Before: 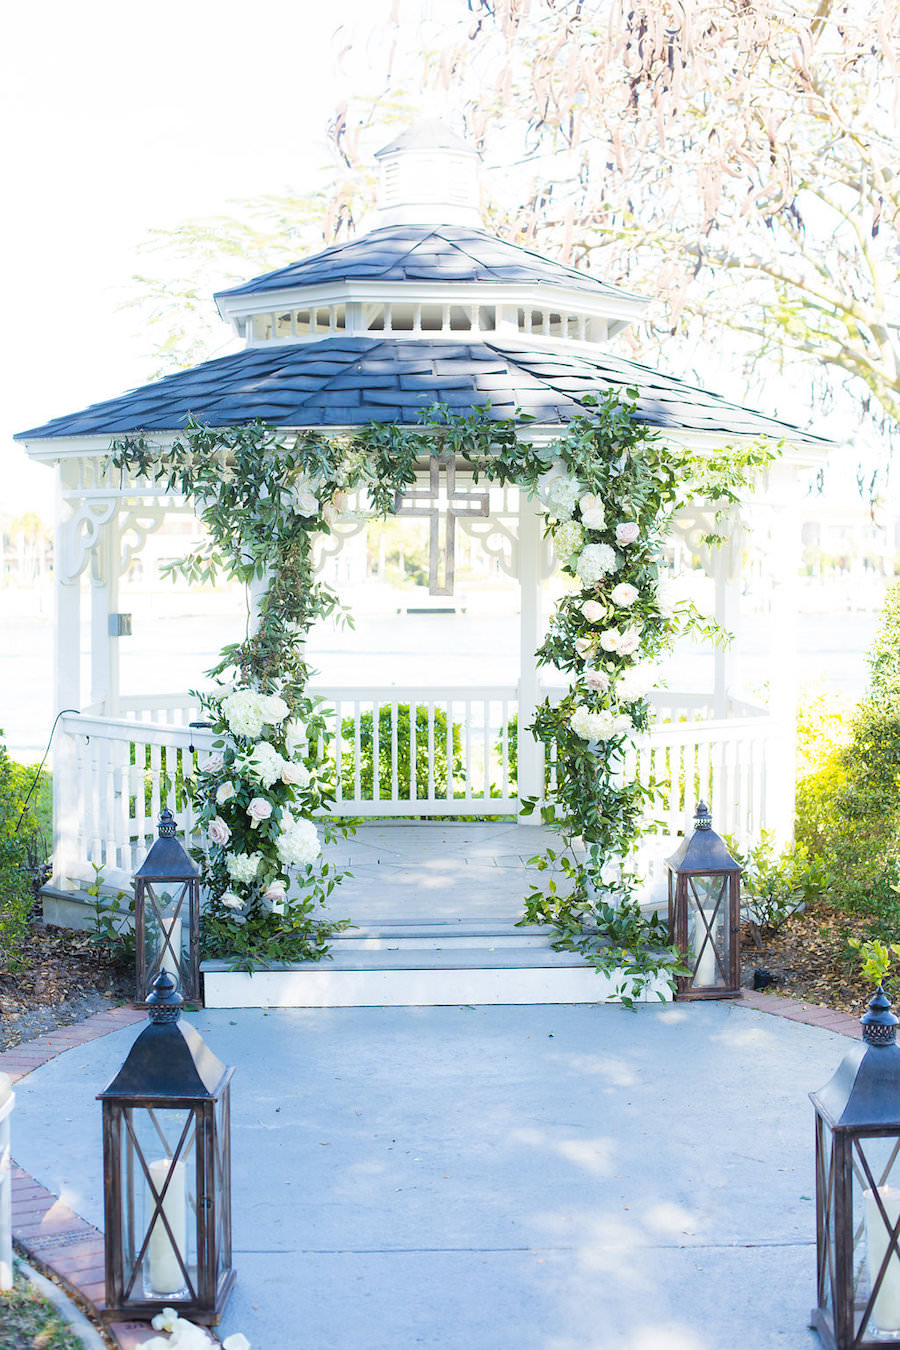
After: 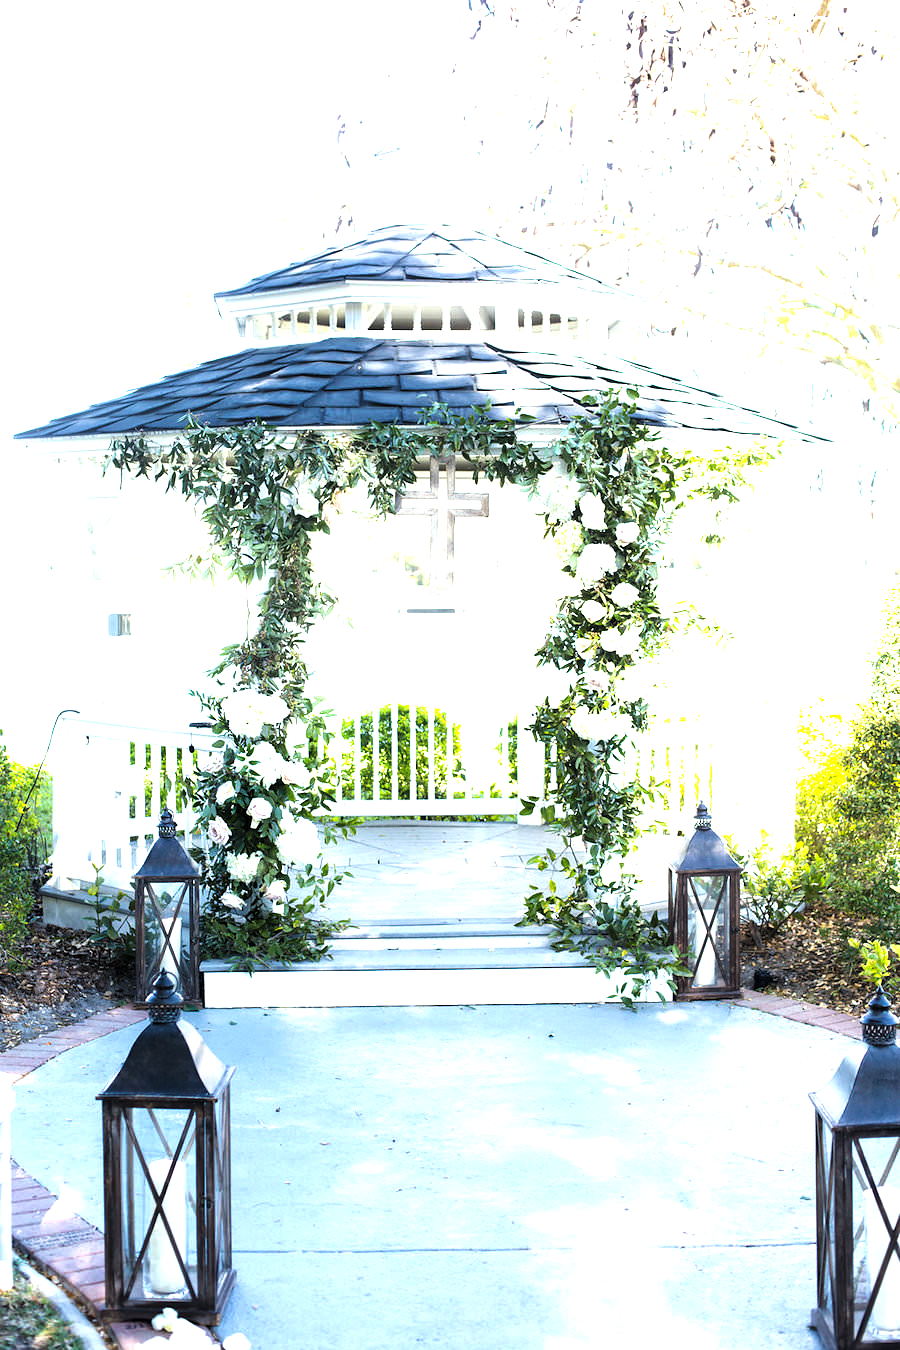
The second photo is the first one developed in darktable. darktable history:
levels: levels [0.044, 0.475, 0.791]
